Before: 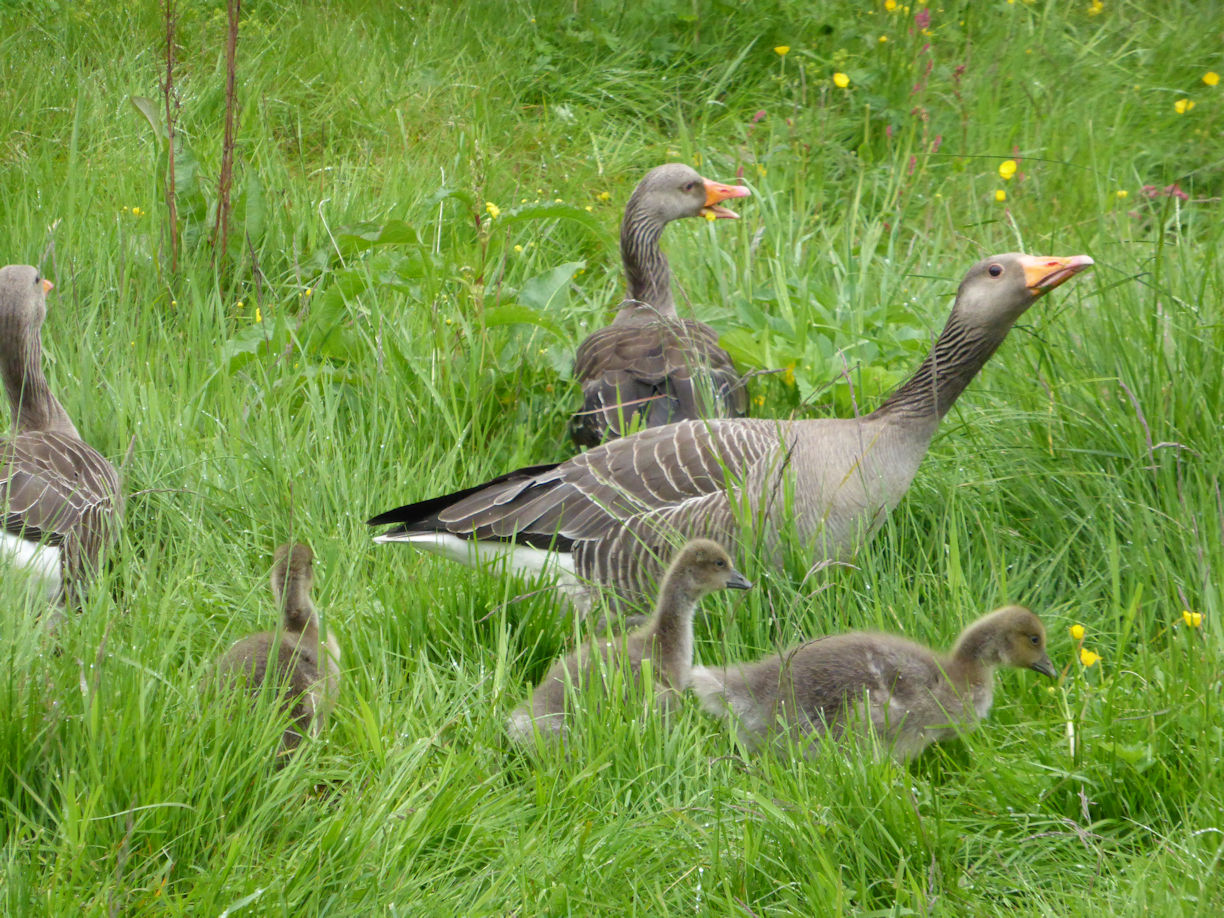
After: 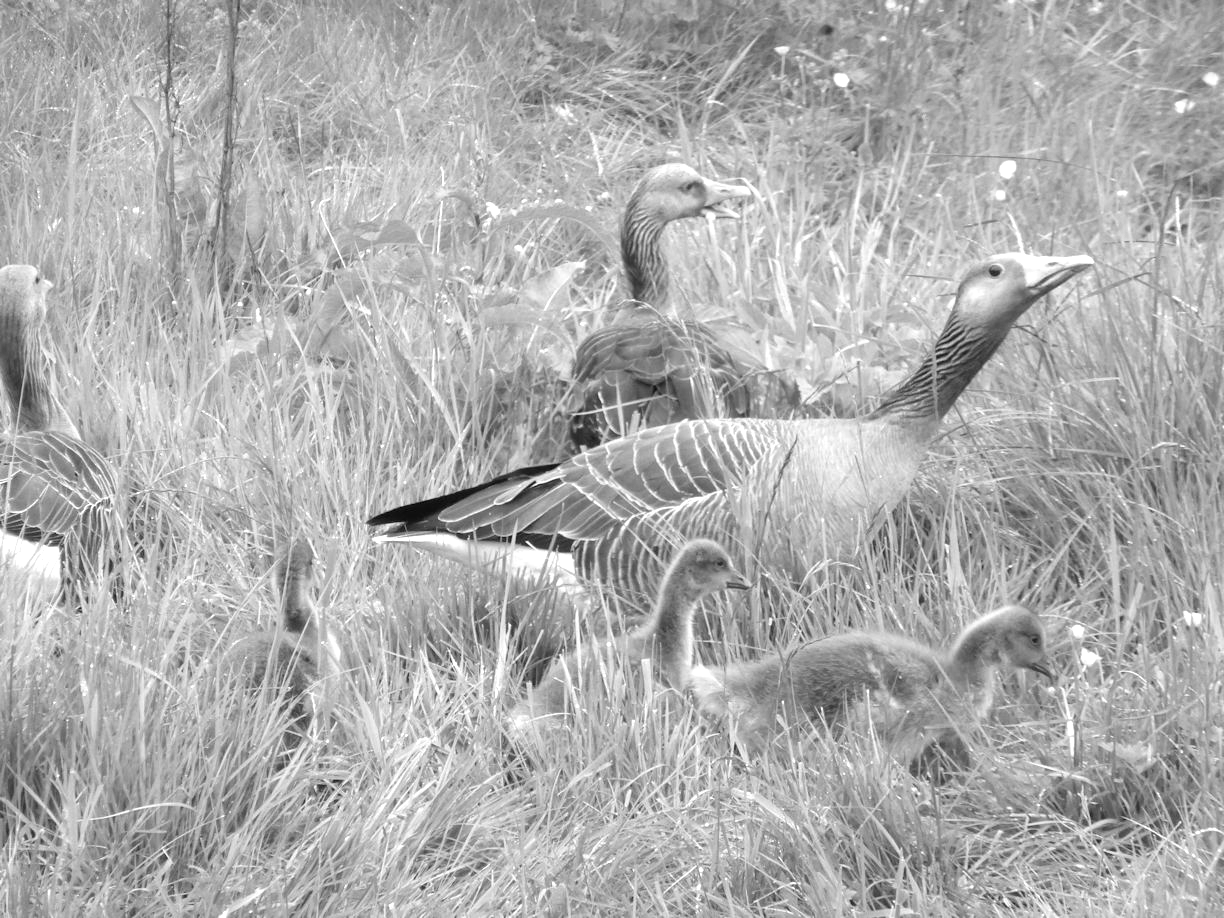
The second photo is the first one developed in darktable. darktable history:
monochrome: a -35.87, b 49.73, size 1.7
exposure: black level correction 0, exposure 0.7 EV, compensate exposure bias true, compensate highlight preservation false
color zones: curves: ch0 [(0, 0.5) (0.143, 0.5) (0.286, 0.5) (0.429, 0.5) (0.571, 0.5) (0.714, 0.476) (0.857, 0.5) (1, 0.5)]; ch2 [(0, 0.5) (0.143, 0.5) (0.286, 0.5) (0.429, 0.5) (0.571, 0.5) (0.714, 0.487) (0.857, 0.5) (1, 0.5)]
